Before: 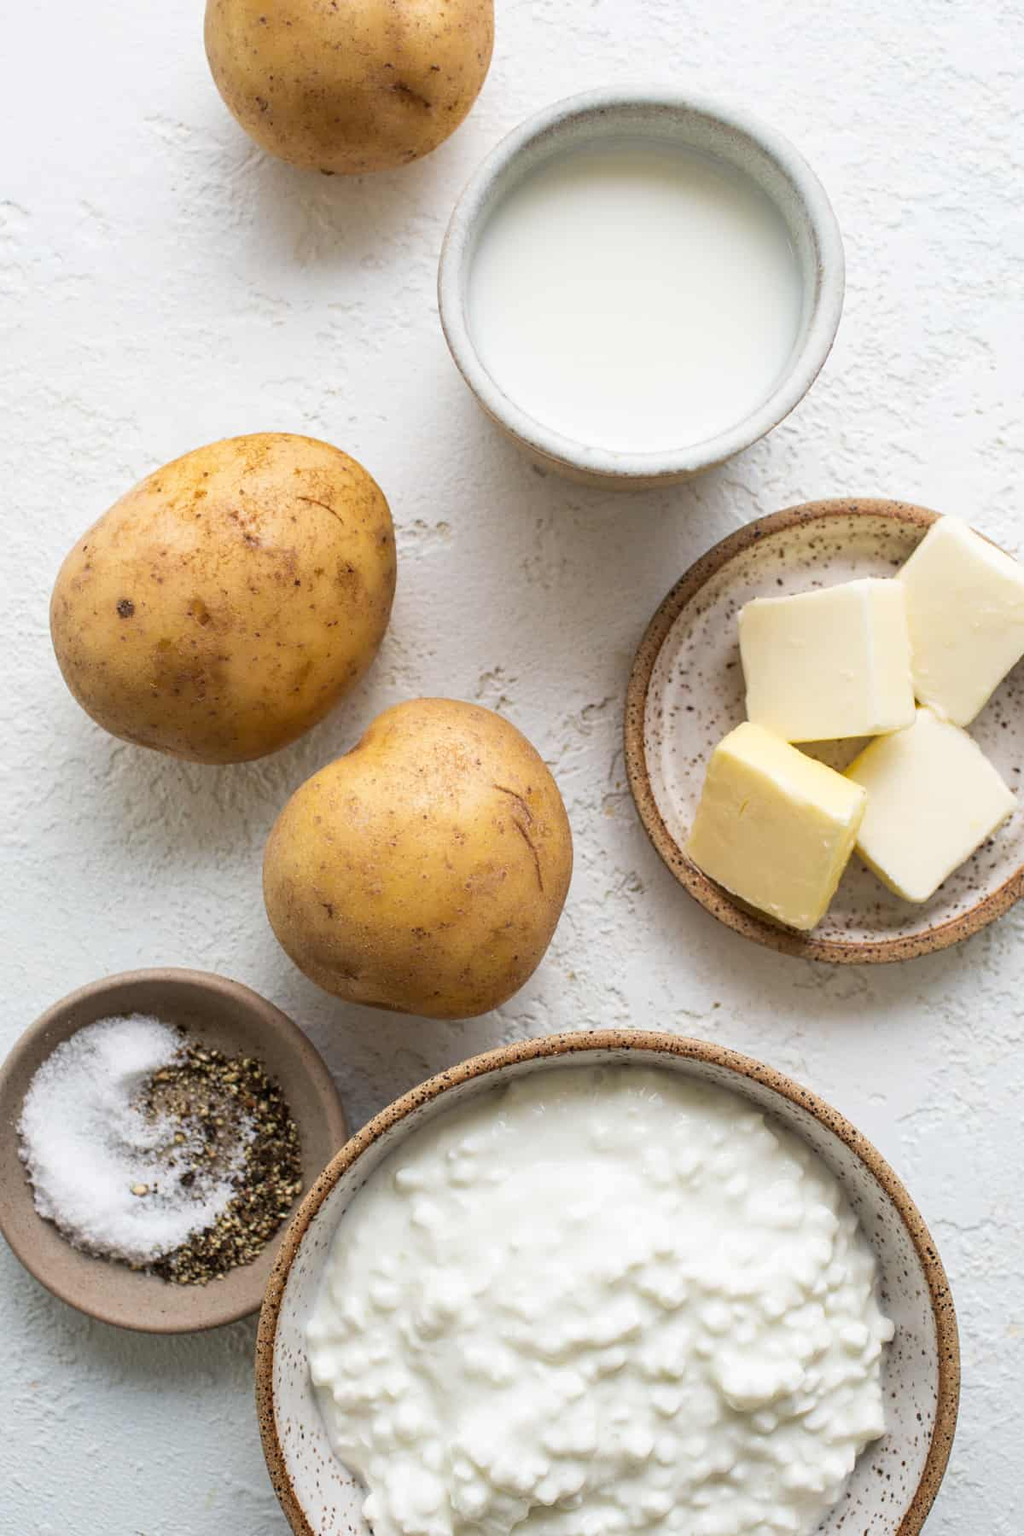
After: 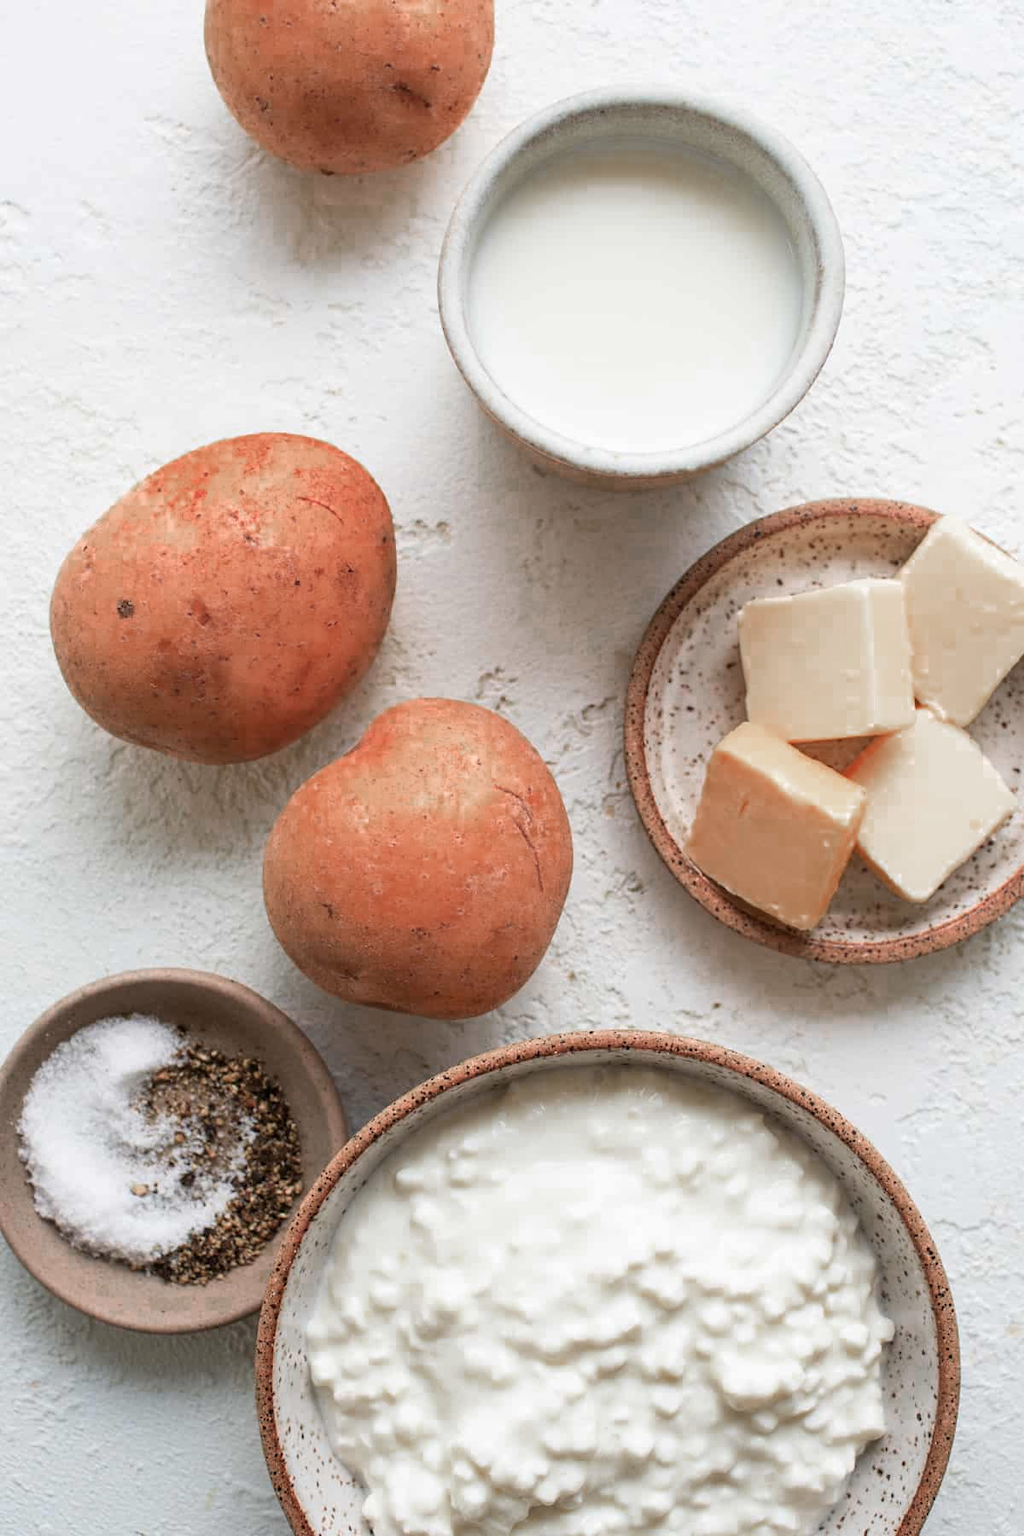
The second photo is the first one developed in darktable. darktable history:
color zones: curves: ch0 [(0.006, 0.385) (0.143, 0.563) (0.243, 0.321) (0.352, 0.464) (0.516, 0.456) (0.625, 0.5) (0.75, 0.5) (0.875, 0.5)]; ch1 [(0, 0.5) (0.134, 0.504) (0.246, 0.463) (0.421, 0.515) (0.5, 0.56) (0.625, 0.5) (0.75, 0.5) (0.875, 0.5)]; ch2 [(0, 0.5) (0.131, 0.426) (0.307, 0.289) (0.38, 0.188) (0.513, 0.216) (0.625, 0.548) (0.75, 0.468) (0.838, 0.396) (0.971, 0.311)]
